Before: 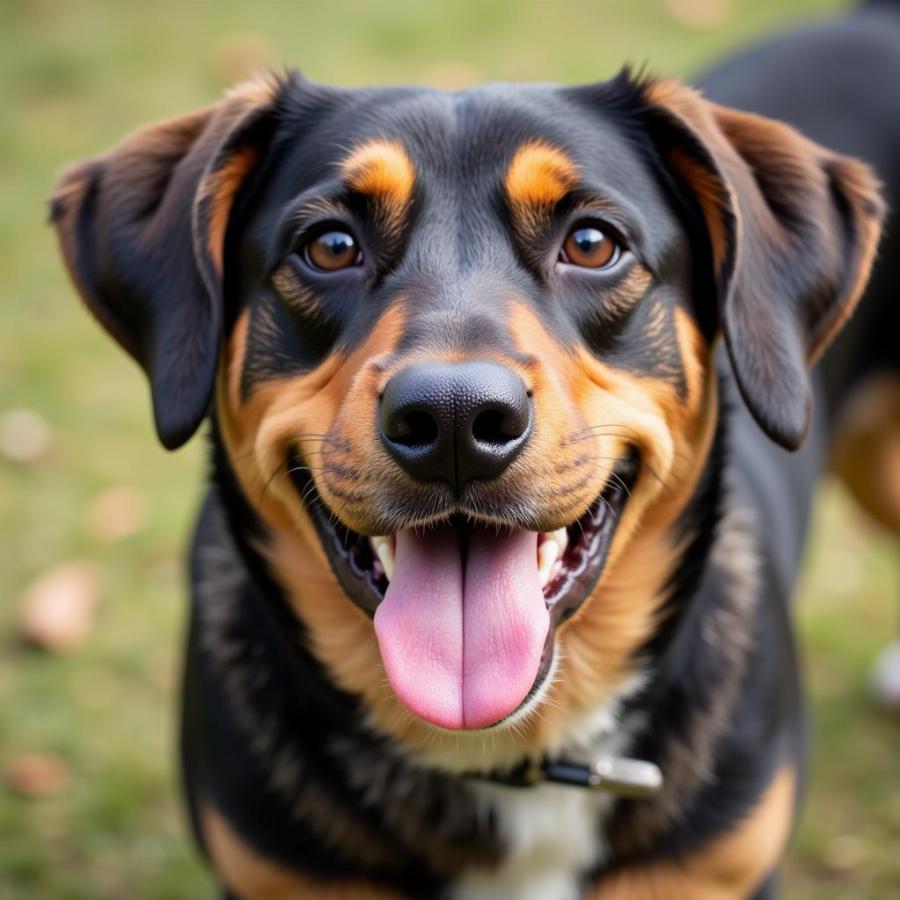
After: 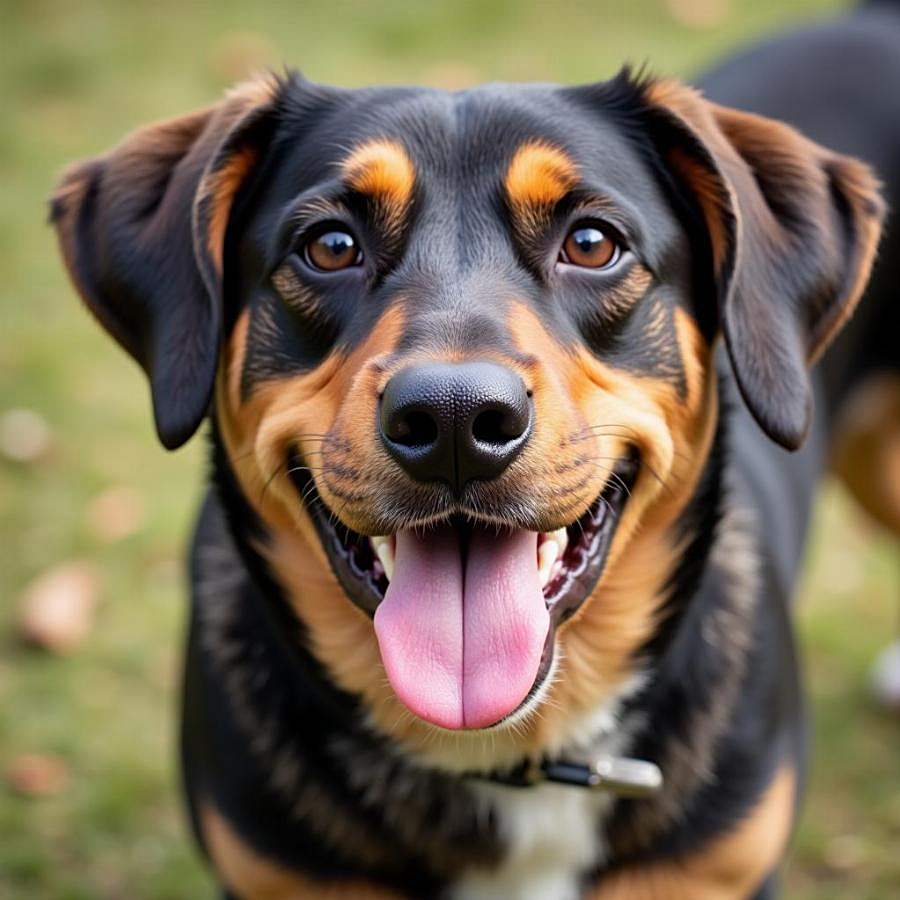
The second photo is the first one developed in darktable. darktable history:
sharpen: on, module defaults
shadows and highlights: shadows 17.94, highlights -83.5, soften with gaussian
